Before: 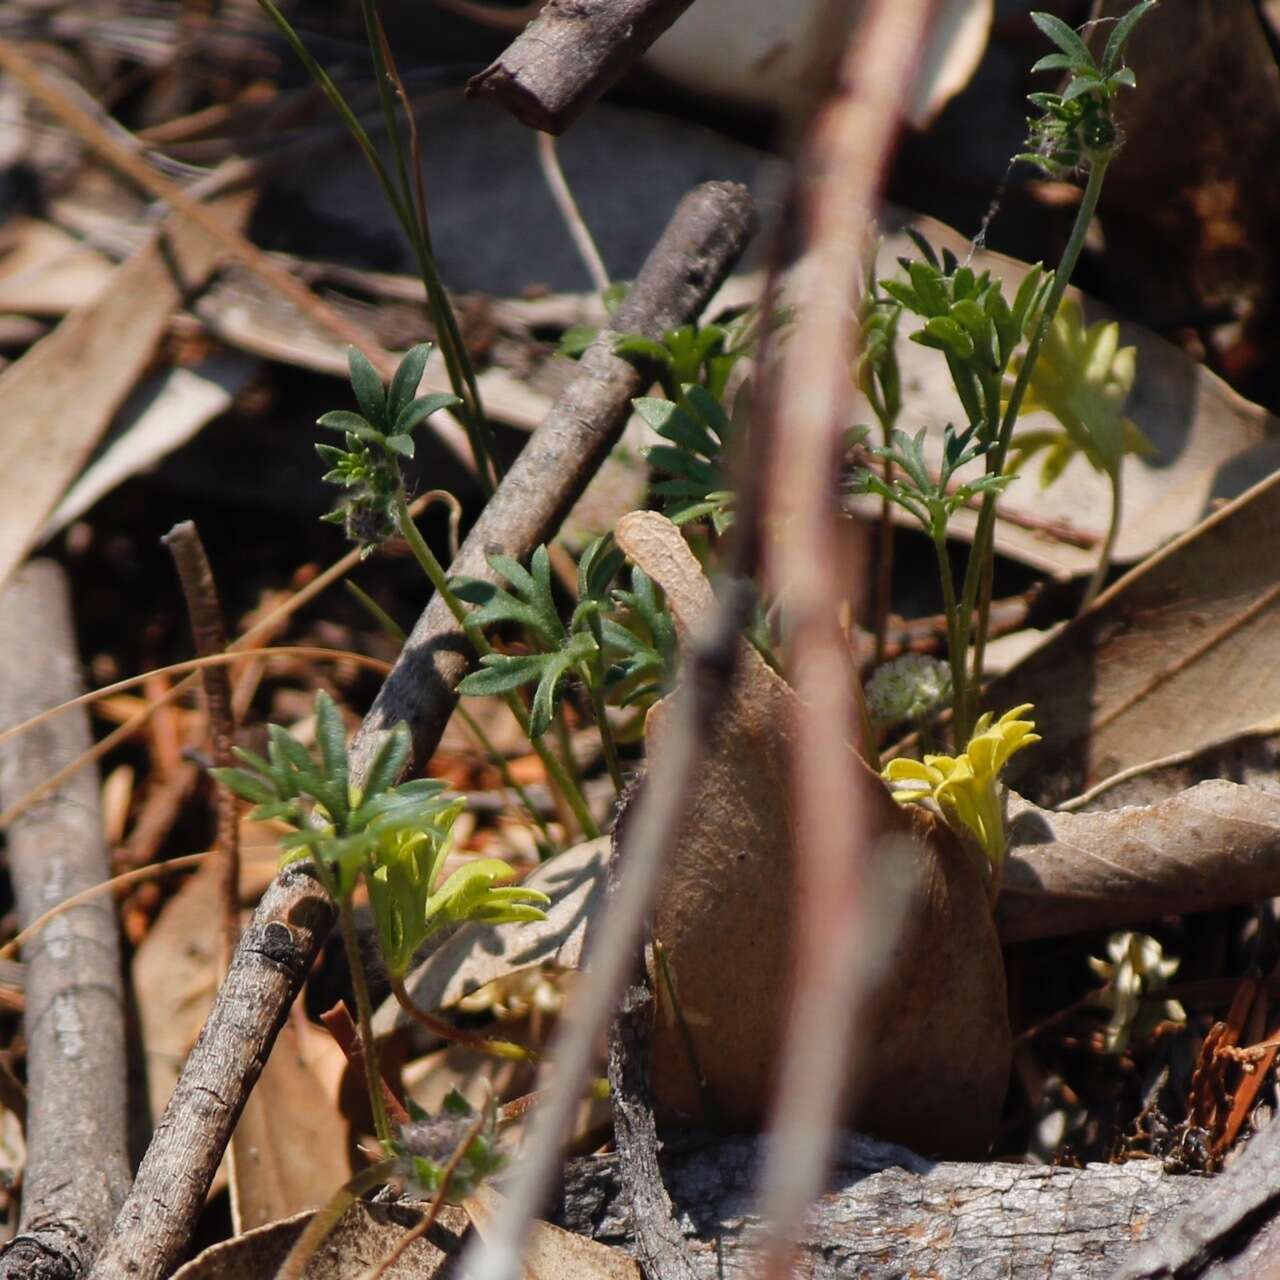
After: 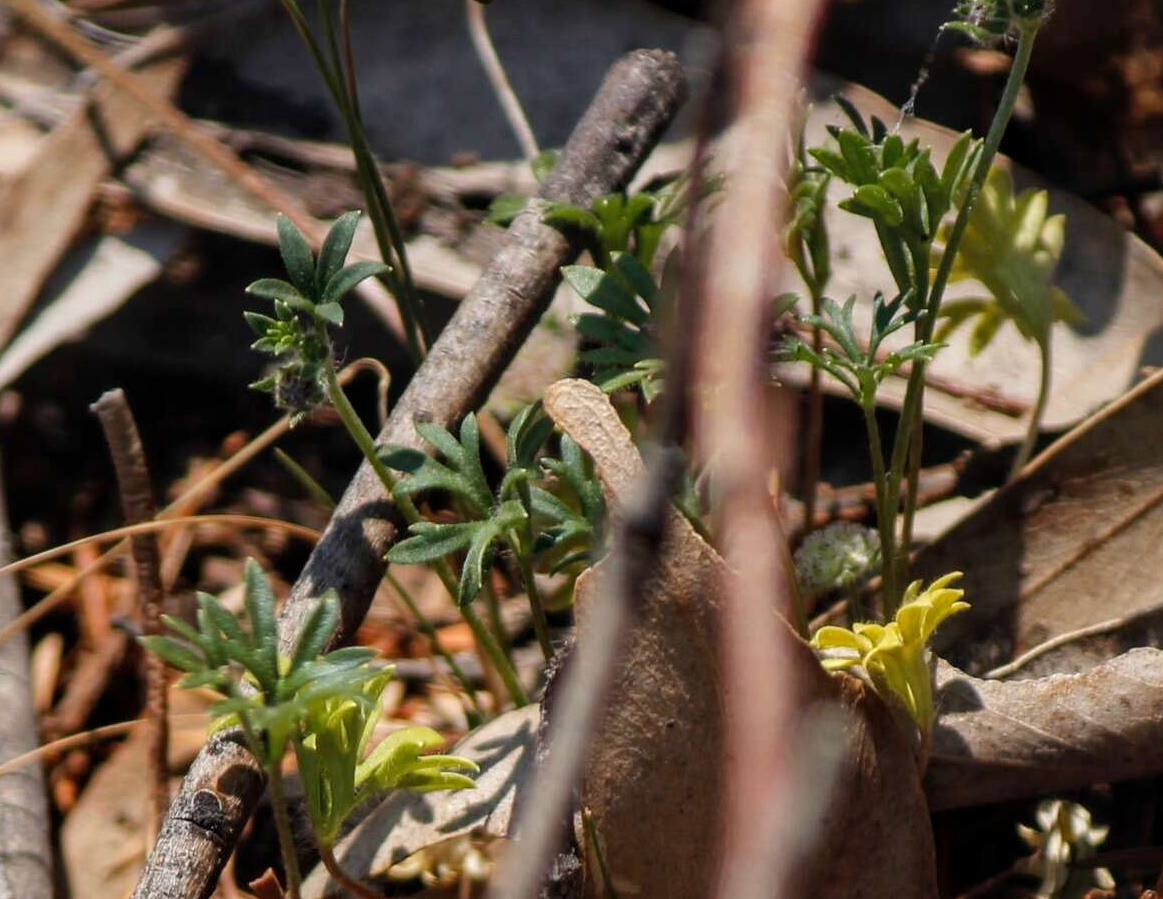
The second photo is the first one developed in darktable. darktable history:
crop: left 5.596%, top 10.314%, right 3.534%, bottom 19.395%
local contrast: on, module defaults
